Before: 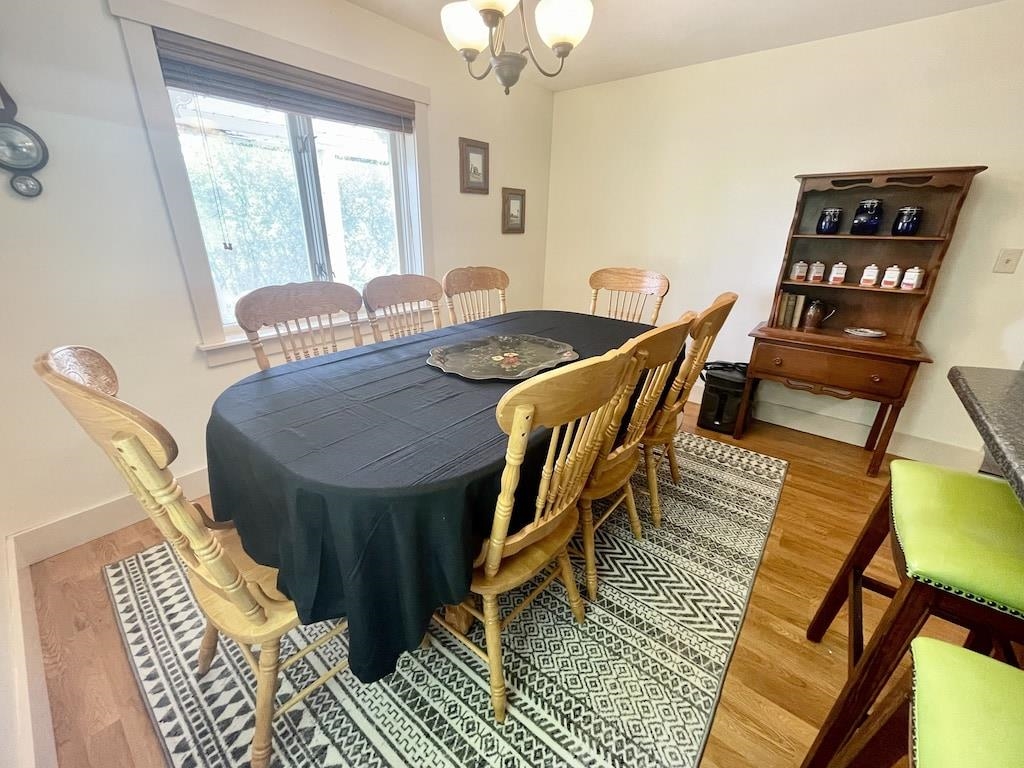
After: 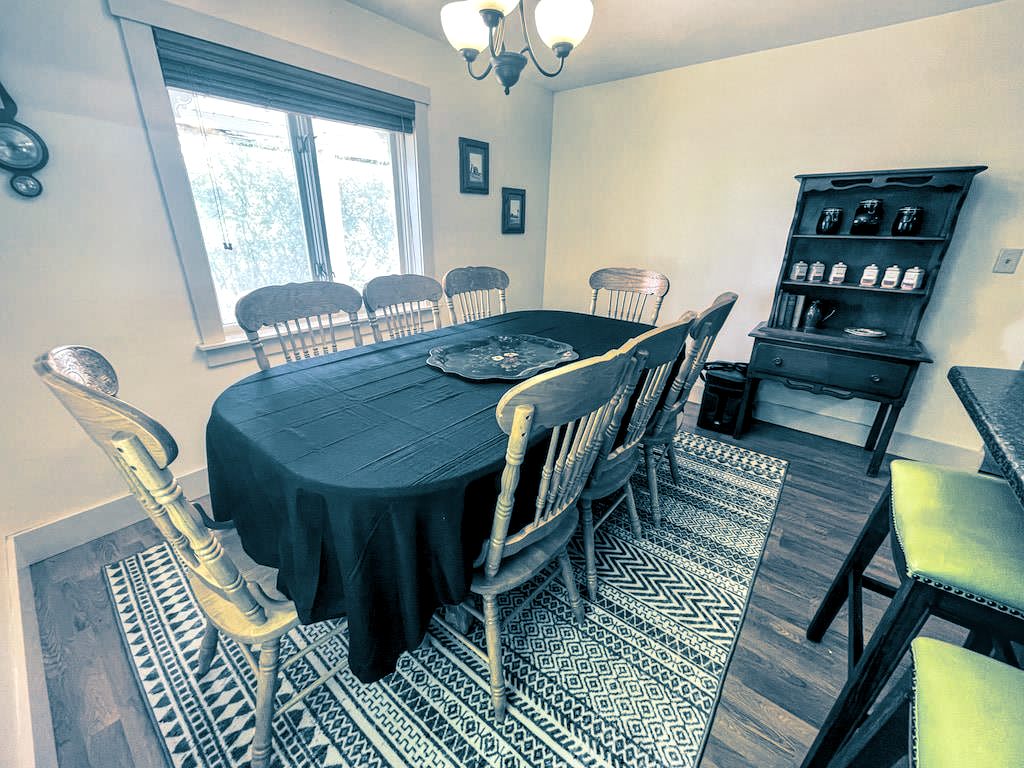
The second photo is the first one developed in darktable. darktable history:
split-toning: shadows › hue 212.4°, balance -70
local contrast: highlights 20%, detail 150%
